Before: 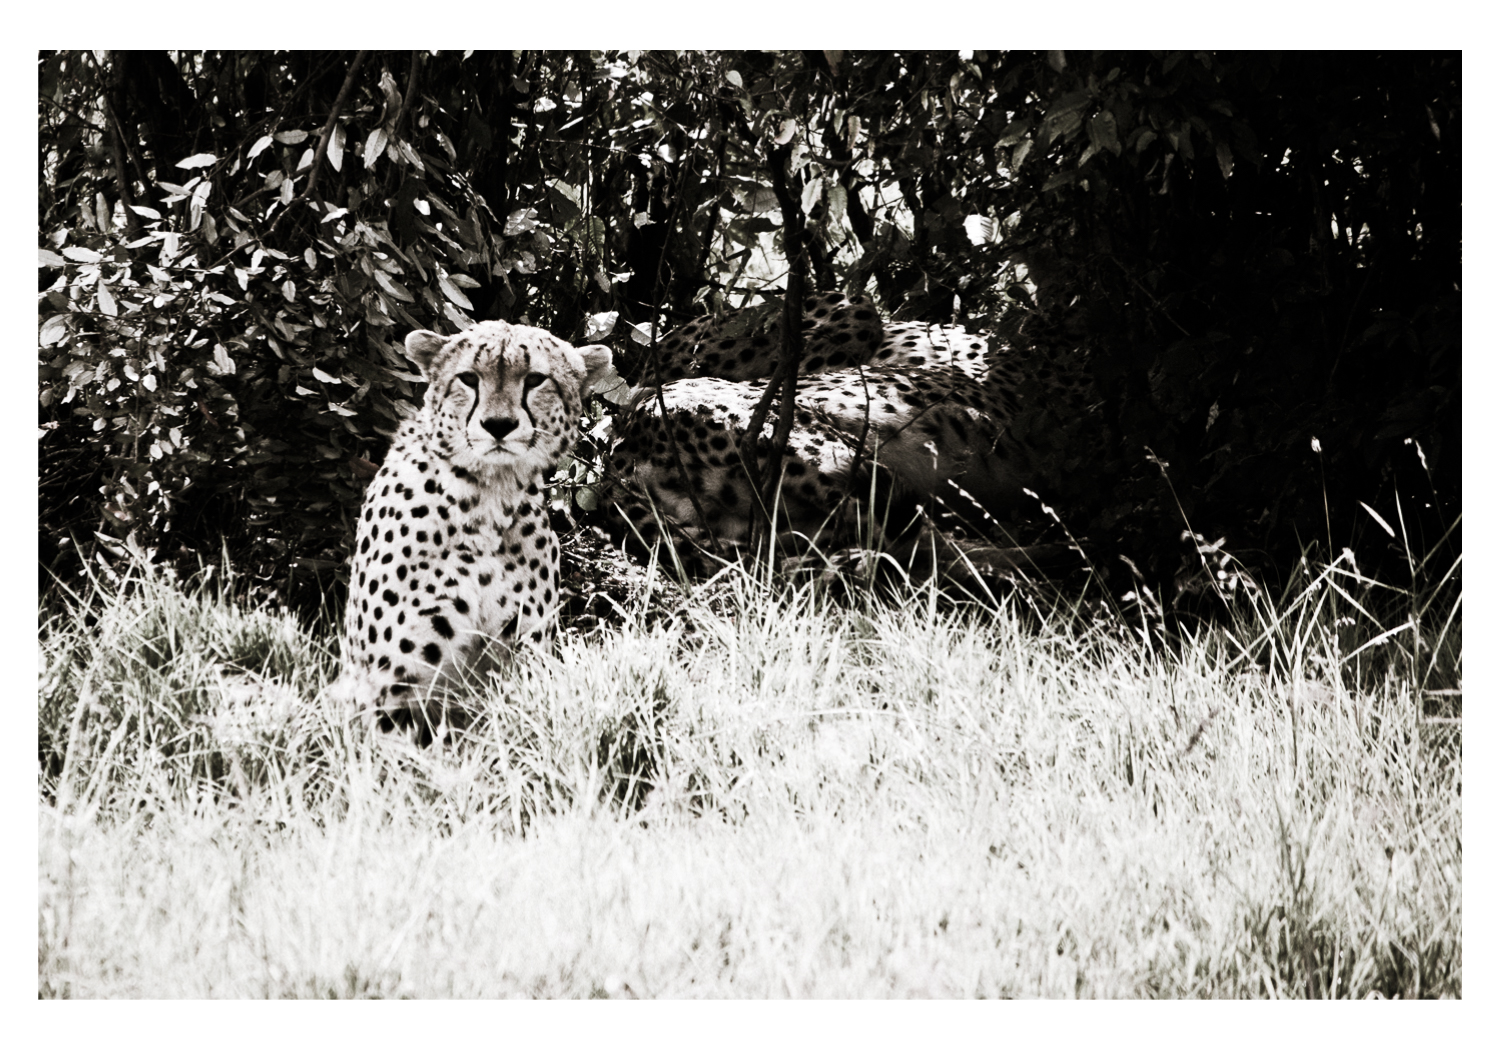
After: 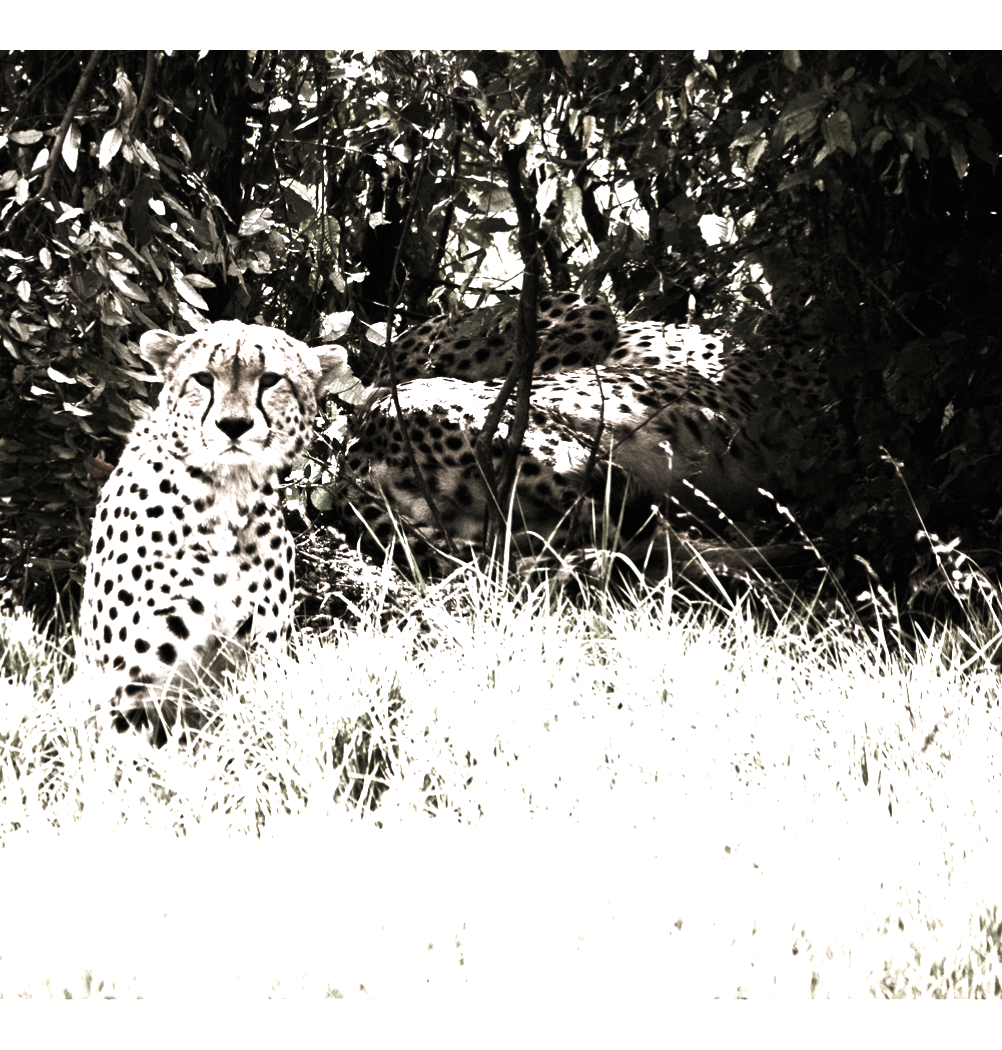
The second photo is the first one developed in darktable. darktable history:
exposure: black level correction 0, exposure 1.1 EV, compensate exposure bias true, compensate highlight preservation false
crop and rotate: left 17.732%, right 15.423%
